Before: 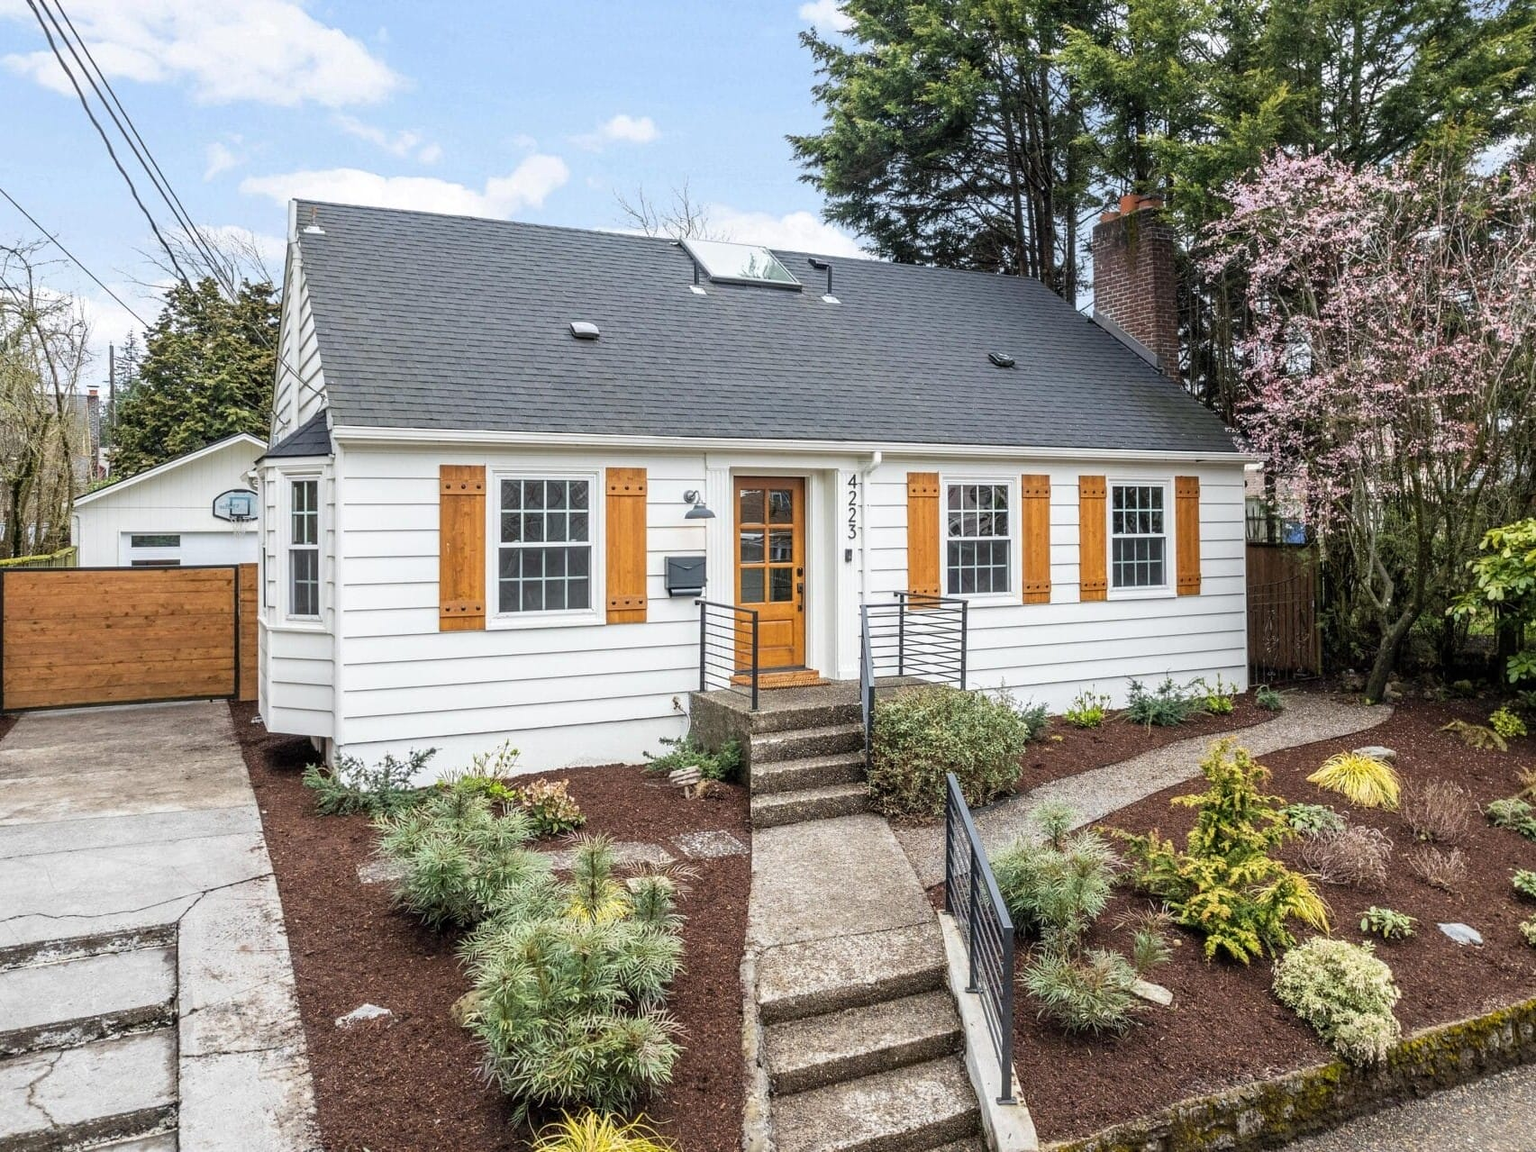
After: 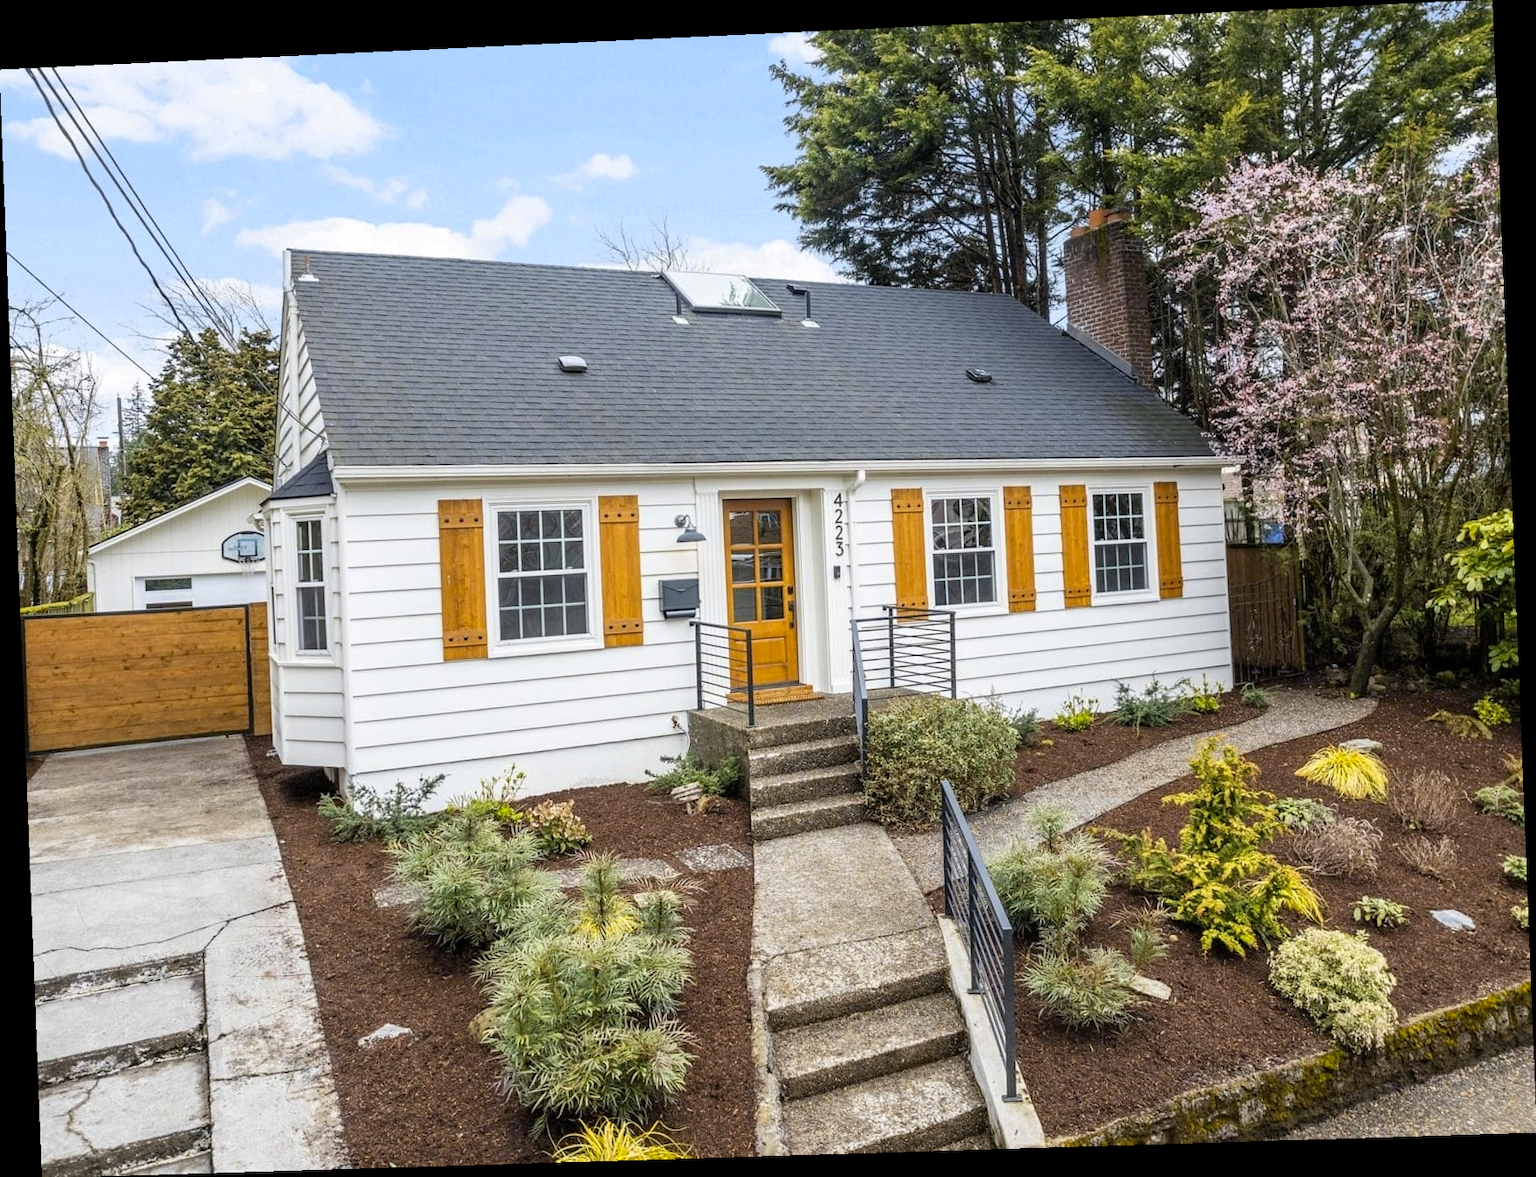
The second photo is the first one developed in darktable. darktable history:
rotate and perspective: rotation -2.22°, lens shift (horizontal) -0.022, automatic cropping off
color contrast: green-magenta contrast 0.85, blue-yellow contrast 1.25, unbound 0
